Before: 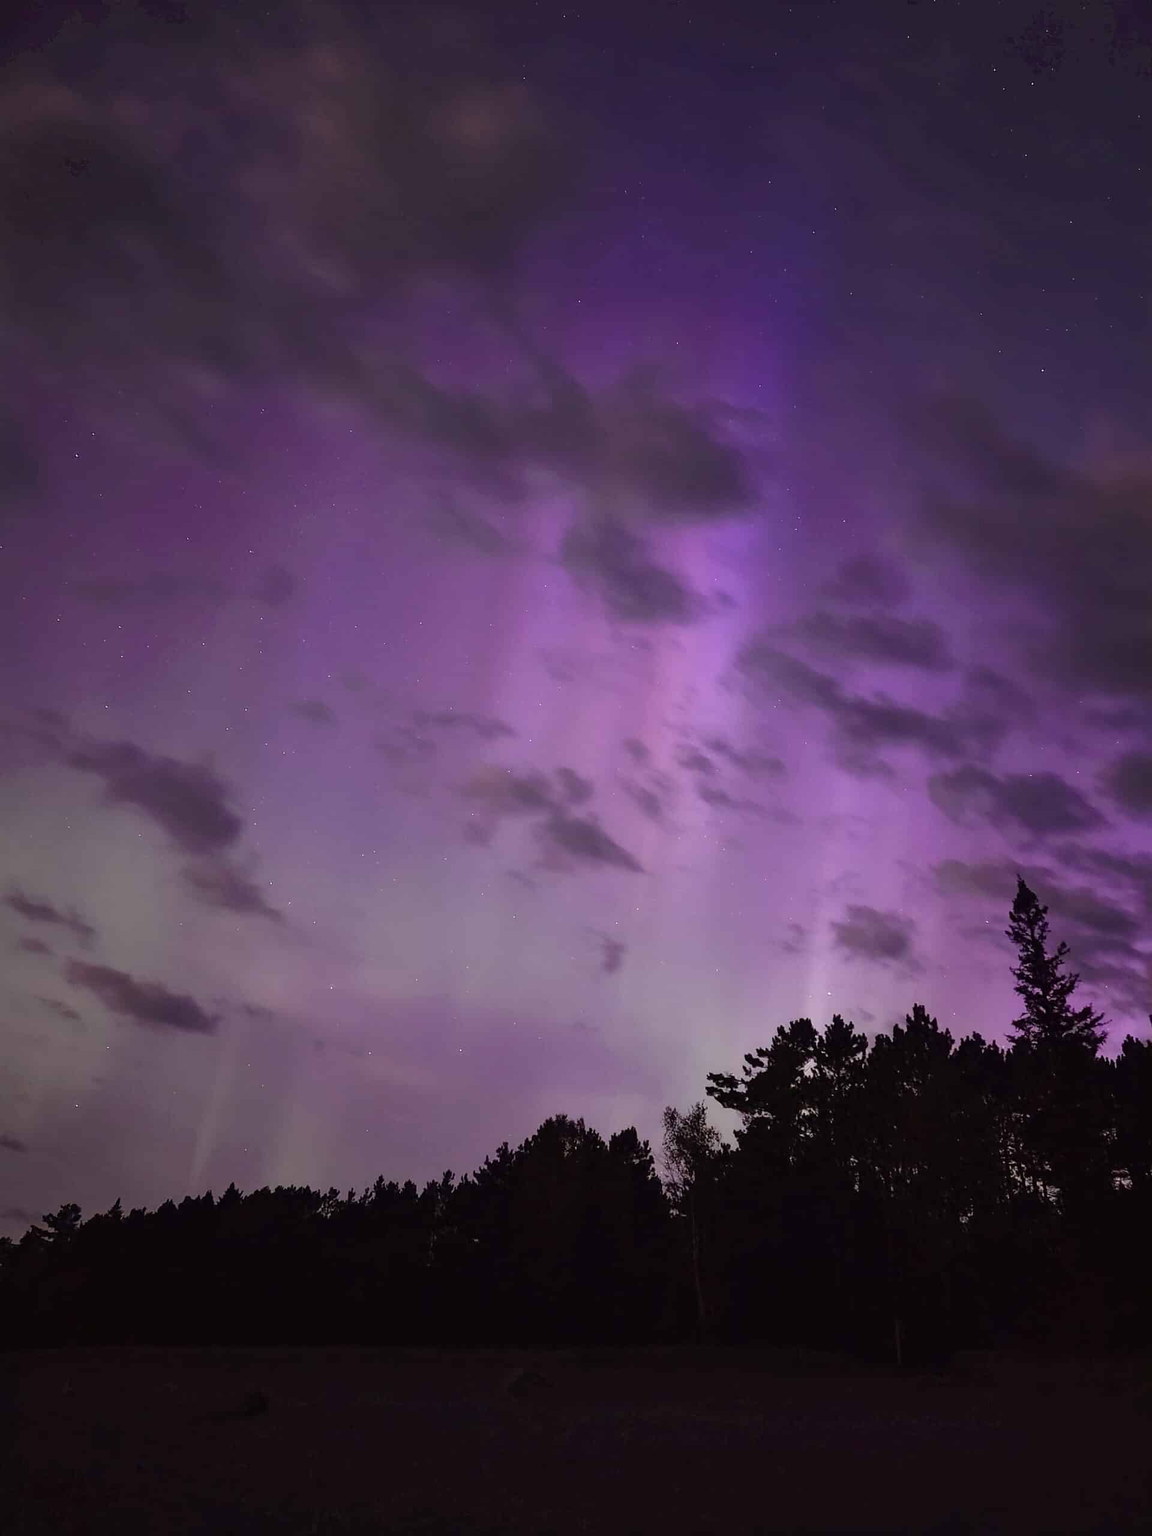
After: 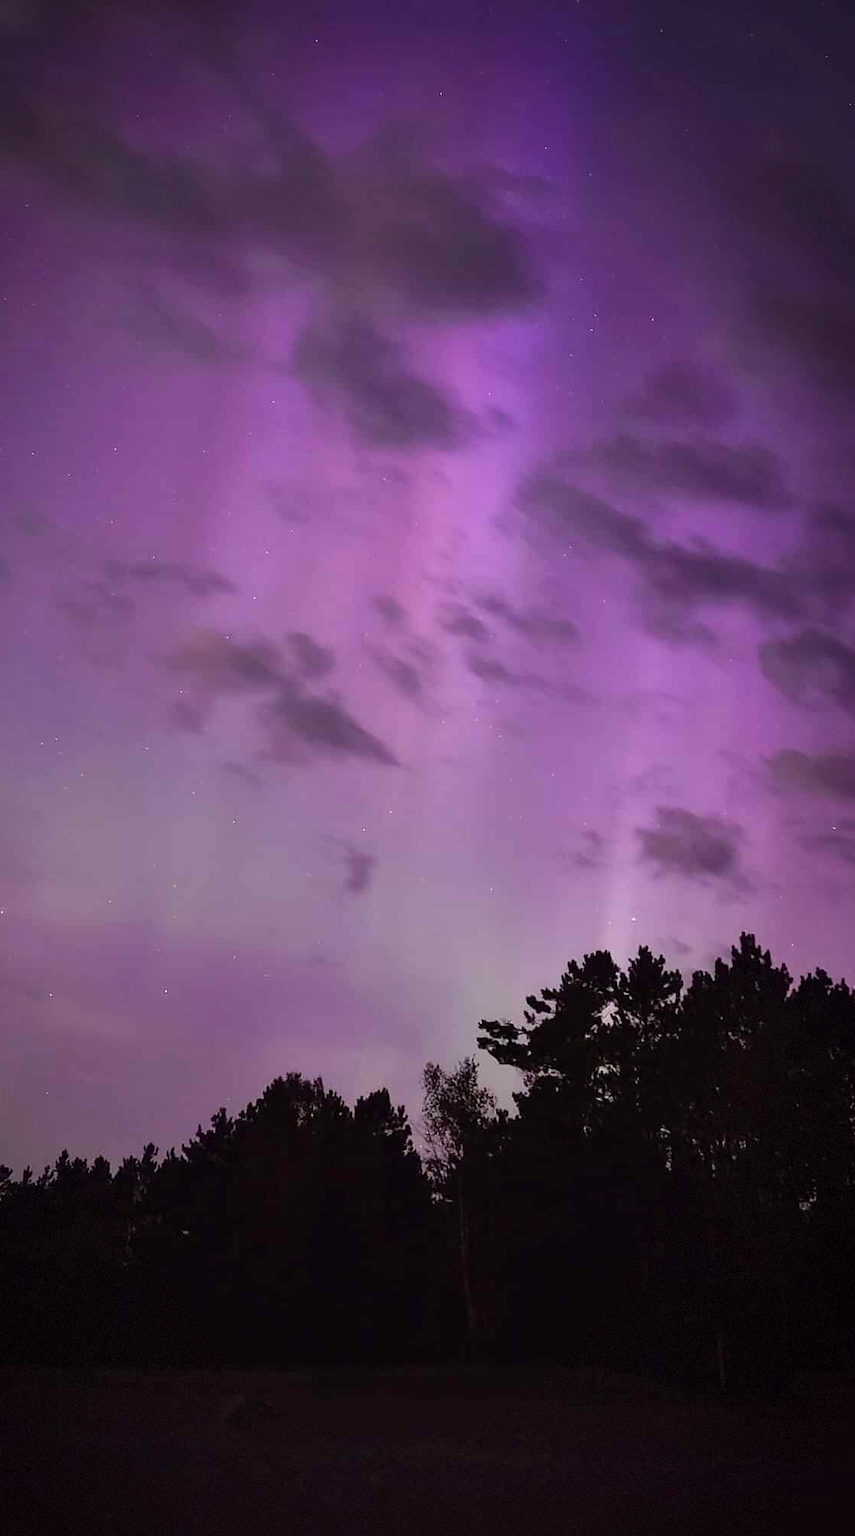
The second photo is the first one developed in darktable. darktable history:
vignetting: saturation -0.033, center (-0.08, 0.069), automatic ratio true, dithering 8-bit output
crop and rotate: left 28.658%, top 17.558%, right 12.757%, bottom 3.635%
